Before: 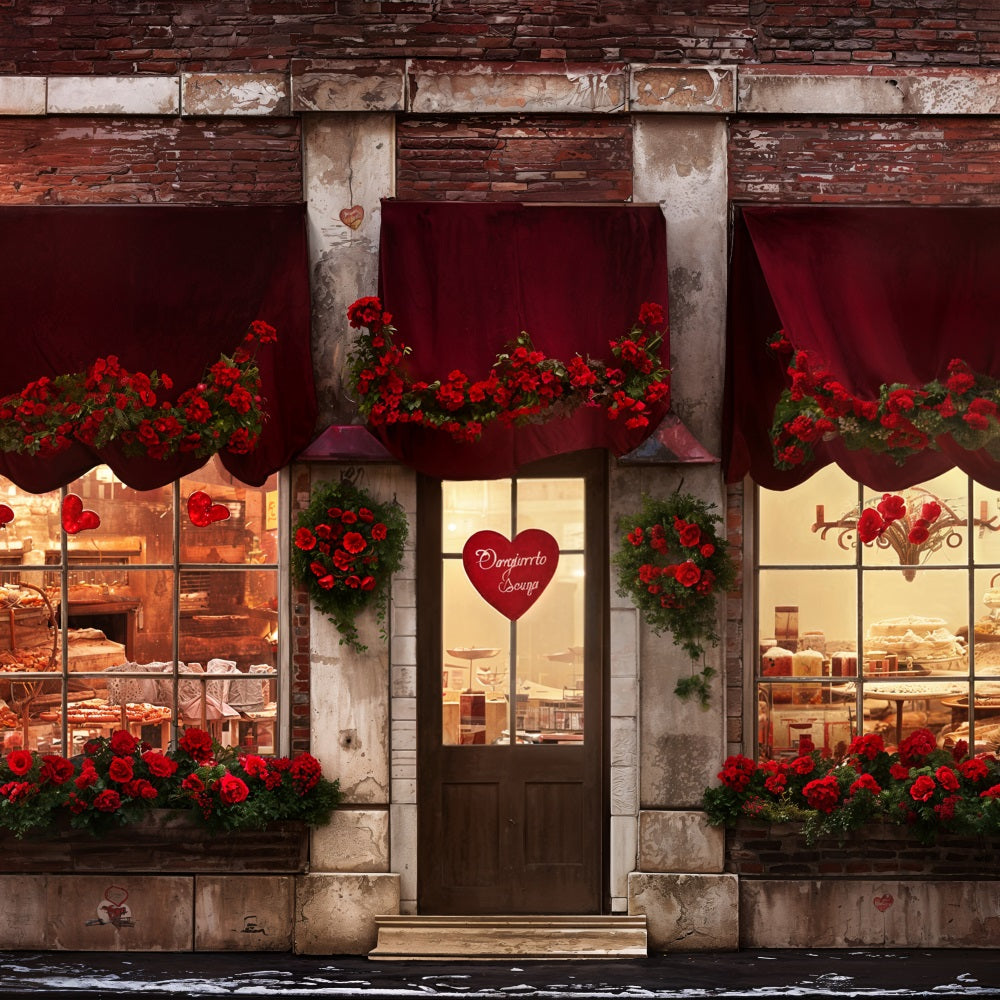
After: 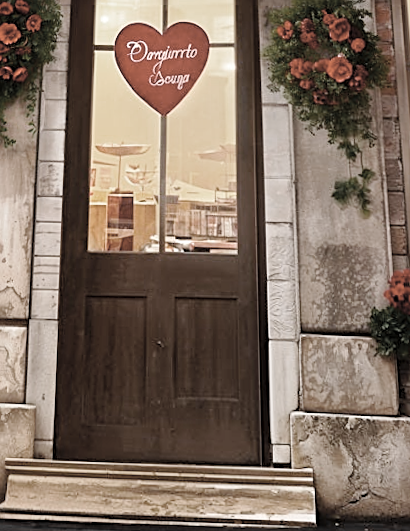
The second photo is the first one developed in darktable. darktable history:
sharpen: on, module defaults
local contrast: mode bilateral grid, contrast 20, coarseness 50, detail 120%, midtone range 0.2
color balance rgb: perceptual saturation grading › global saturation 20%, global vibrance 20%
crop: left 29.672%, top 41.786%, right 20.851%, bottom 3.487%
contrast brightness saturation: contrast 0.03, brightness 0.06, saturation 0.13
color zones: curves: ch0 [(0, 0.613) (0.01, 0.613) (0.245, 0.448) (0.498, 0.529) (0.642, 0.665) (0.879, 0.777) (0.99, 0.613)]; ch1 [(0, 0.035) (0.121, 0.189) (0.259, 0.197) (0.415, 0.061) (0.589, 0.022) (0.732, 0.022) (0.857, 0.026) (0.991, 0.053)]
tone curve: curves: ch0 [(0, 0) (0.003, 0.004) (0.011, 0.014) (0.025, 0.032) (0.044, 0.057) (0.069, 0.089) (0.1, 0.128) (0.136, 0.174) (0.177, 0.227) (0.224, 0.287) (0.277, 0.354) (0.335, 0.427) (0.399, 0.507) (0.468, 0.582) (0.543, 0.653) (0.623, 0.726) (0.709, 0.799) (0.801, 0.876) (0.898, 0.937) (1, 1)], preserve colors none
rotate and perspective: rotation 0.72°, lens shift (vertical) -0.352, lens shift (horizontal) -0.051, crop left 0.152, crop right 0.859, crop top 0.019, crop bottom 0.964
